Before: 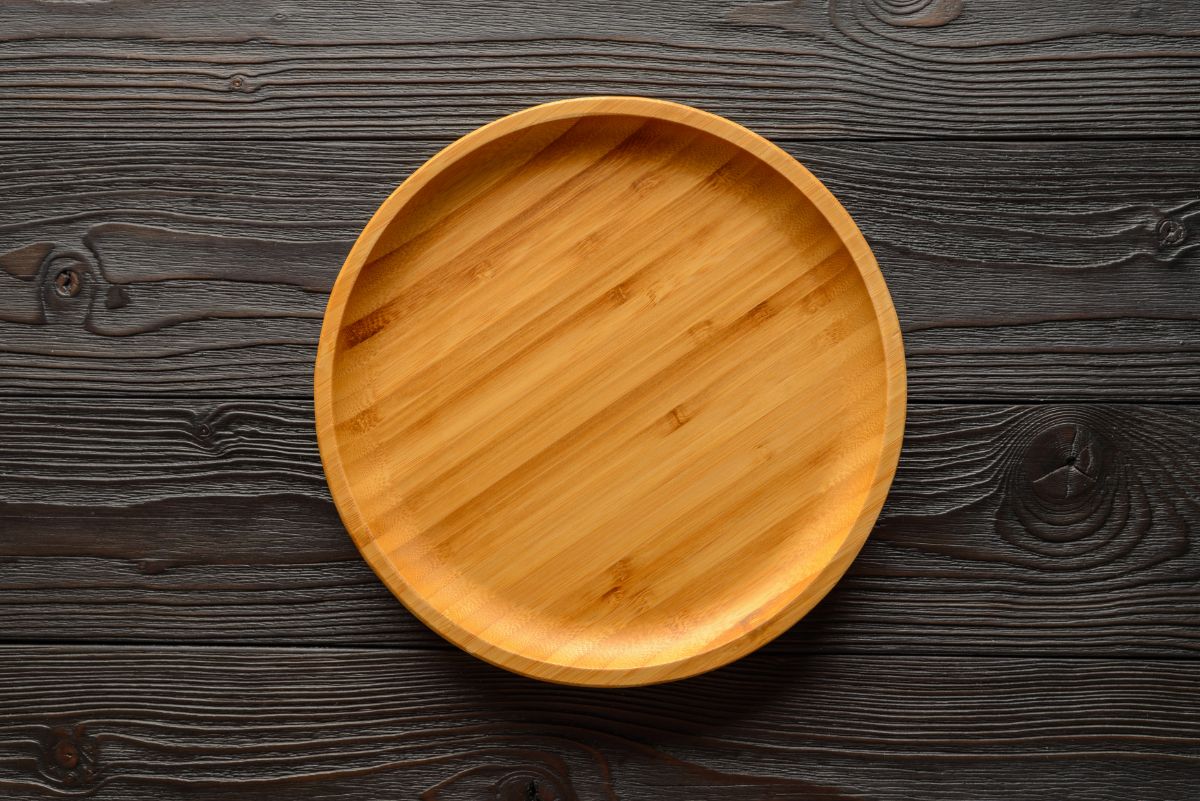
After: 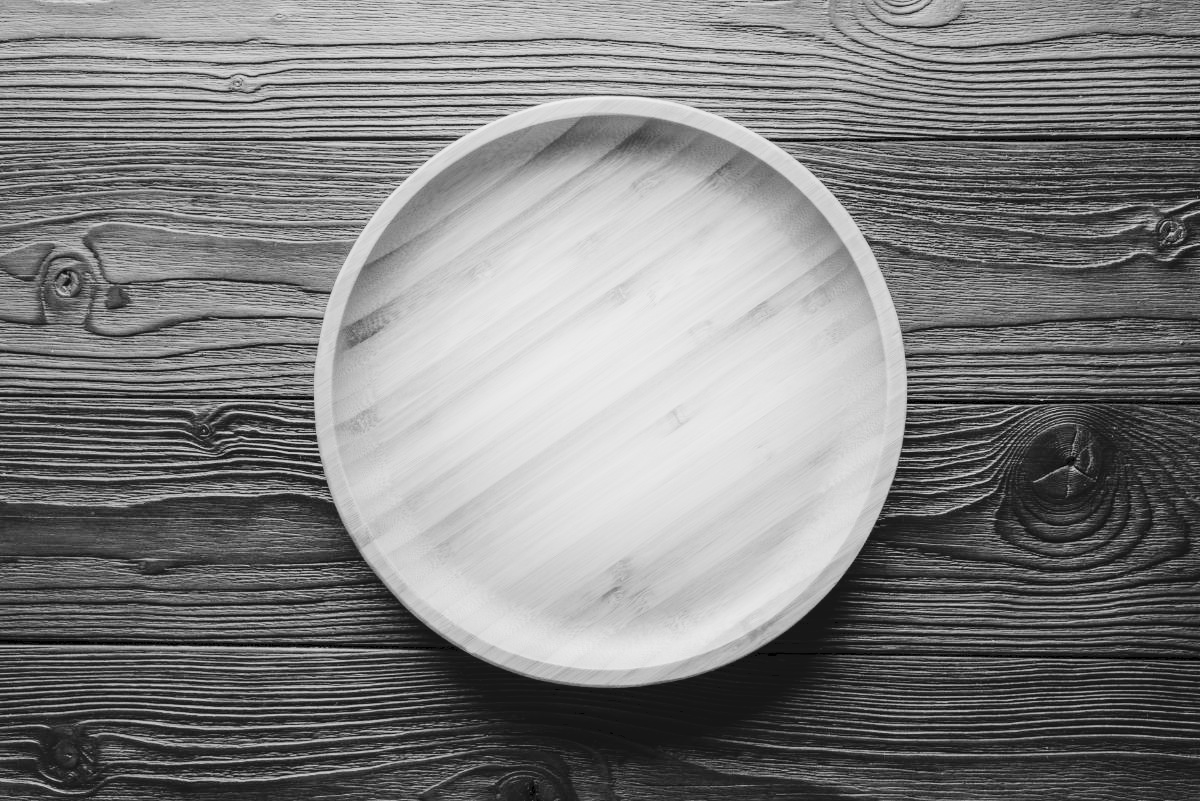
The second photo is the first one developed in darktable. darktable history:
shadows and highlights: shadows -54.3, highlights 86.09, soften with gaussian
tone curve: curves: ch0 [(0, 0) (0.003, 0.077) (0.011, 0.078) (0.025, 0.078) (0.044, 0.08) (0.069, 0.088) (0.1, 0.102) (0.136, 0.12) (0.177, 0.148) (0.224, 0.191) (0.277, 0.261) (0.335, 0.335) (0.399, 0.419) (0.468, 0.522) (0.543, 0.611) (0.623, 0.702) (0.709, 0.779) (0.801, 0.855) (0.898, 0.918) (1, 1)], preserve colors none
monochrome: on, module defaults
exposure: black level correction 0, exposure 1.45 EV, compensate exposure bias true, compensate highlight preservation false
filmic rgb: black relative exposure -8.79 EV, white relative exposure 4.98 EV, threshold 6 EV, target black luminance 0%, hardness 3.77, latitude 66.34%, contrast 0.822, highlights saturation mix 10%, shadows ↔ highlights balance 20%, add noise in highlights 0.1, color science v4 (2020), iterations of high-quality reconstruction 0, type of noise poissonian, enable highlight reconstruction true
